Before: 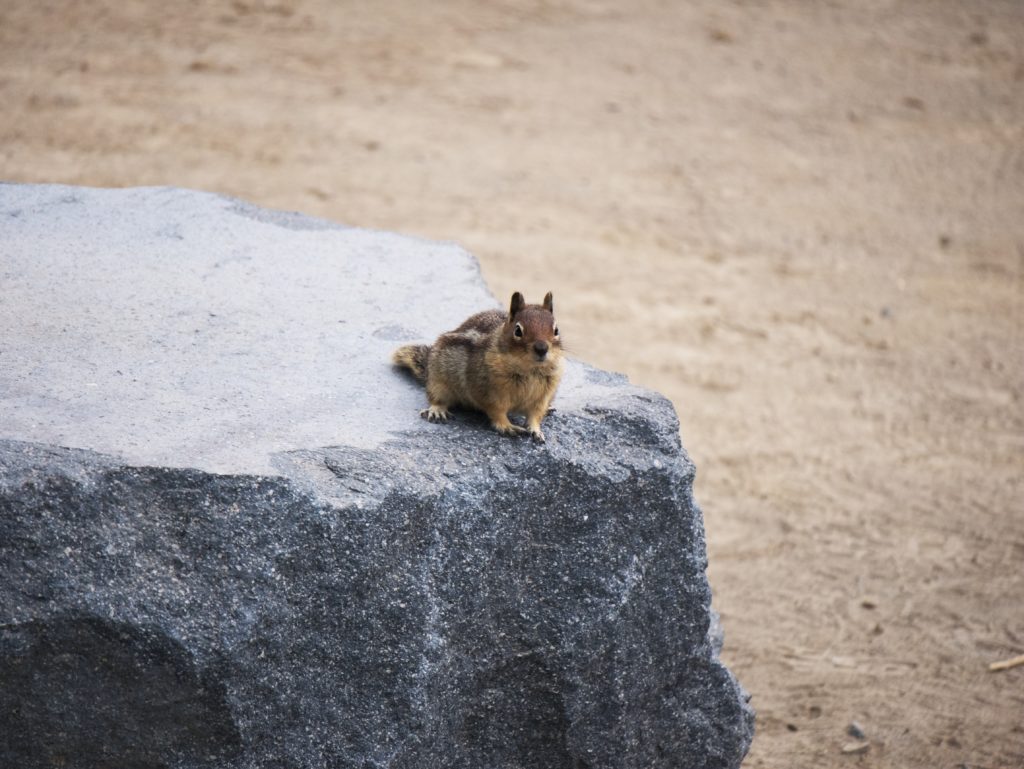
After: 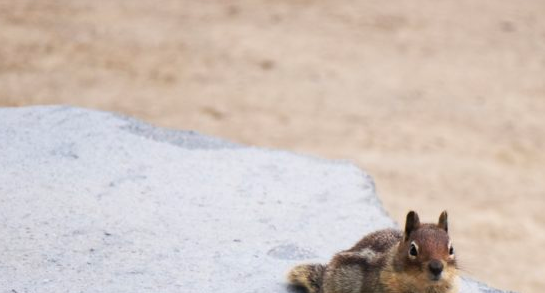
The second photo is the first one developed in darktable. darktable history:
crop: left 10.27%, top 10.565%, right 36.483%, bottom 51.324%
